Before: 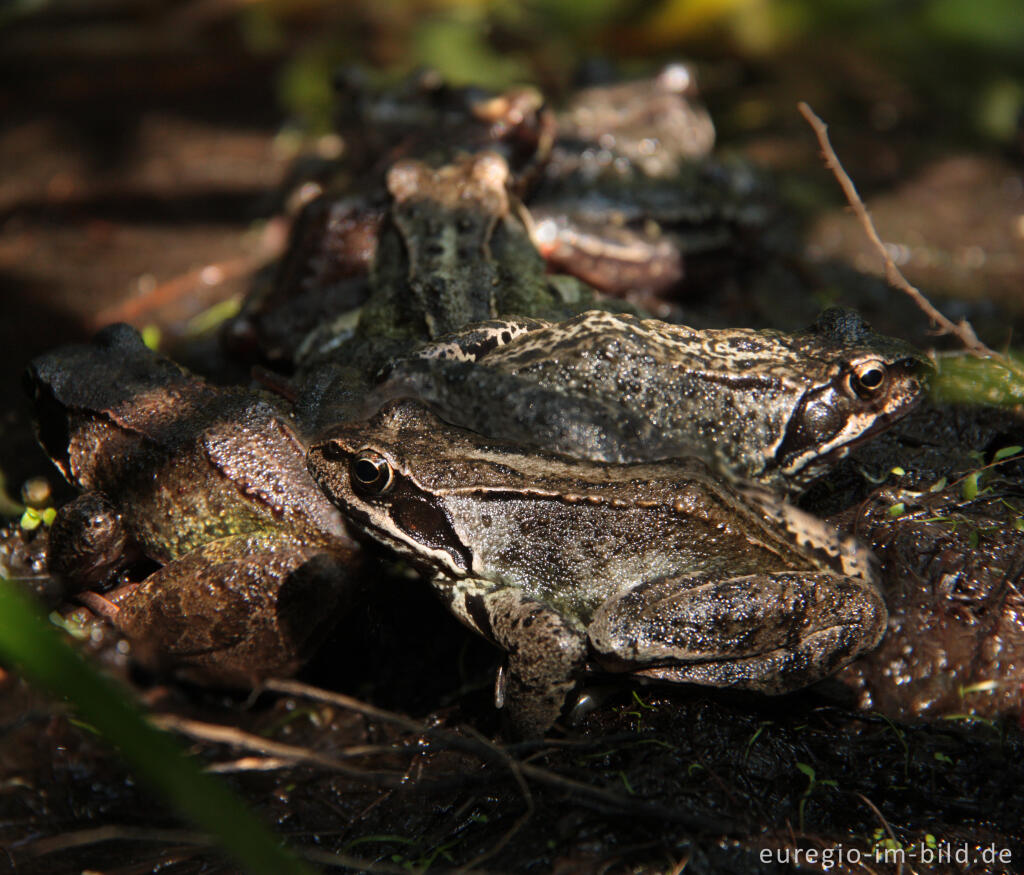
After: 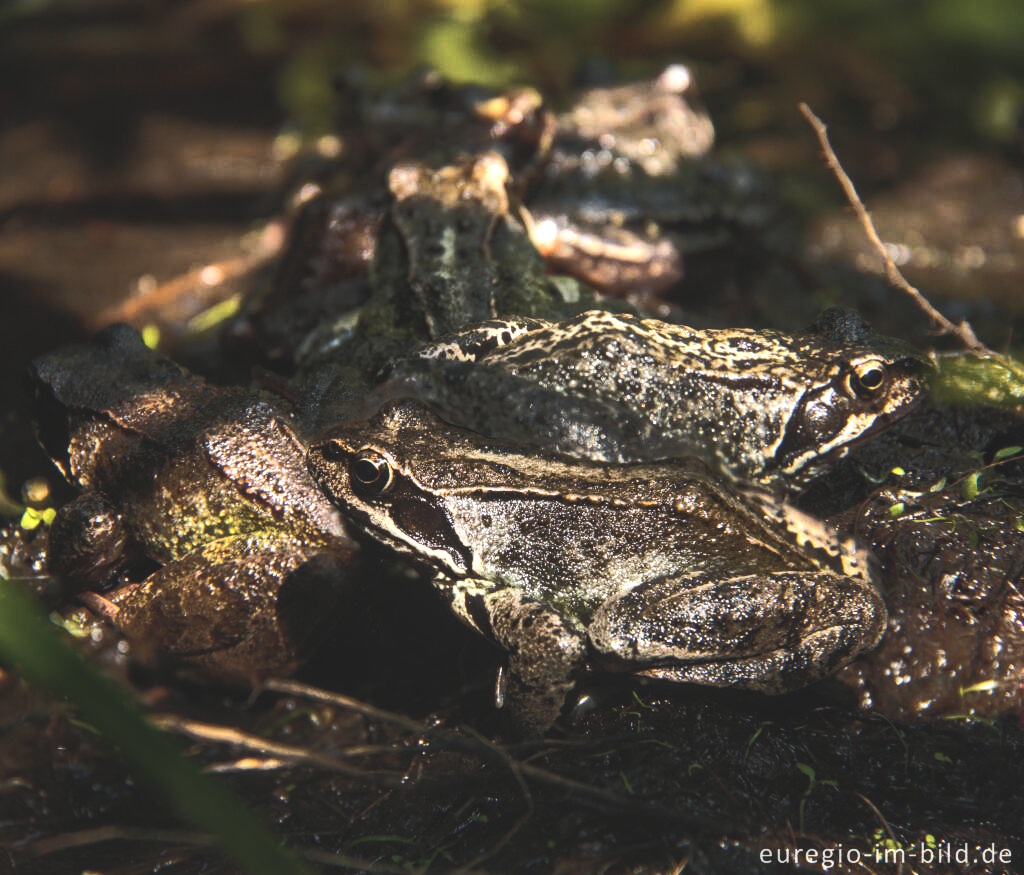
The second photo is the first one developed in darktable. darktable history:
color balance rgb: power › hue 72.5°, linear chroma grading › global chroma 14.397%, perceptual saturation grading › global saturation 19.843%, perceptual brilliance grading › highlights 2.01%, perceptual brilliance grading › mid-tones -49.913%, perceptual brilliance grading › shadows -49.869%, global vibrance 40.946%
exposure: exposure 0.189 EV, compensate exposure bias true, compensate highlight preservation false
local contrast: detail 130%
contrast brightness saturation: contrast -0.268, saturation -0.437
tone equalizer: edges refinement/feathering 500, mask exposure compensation -1.57 EV, preserve details guided filter
